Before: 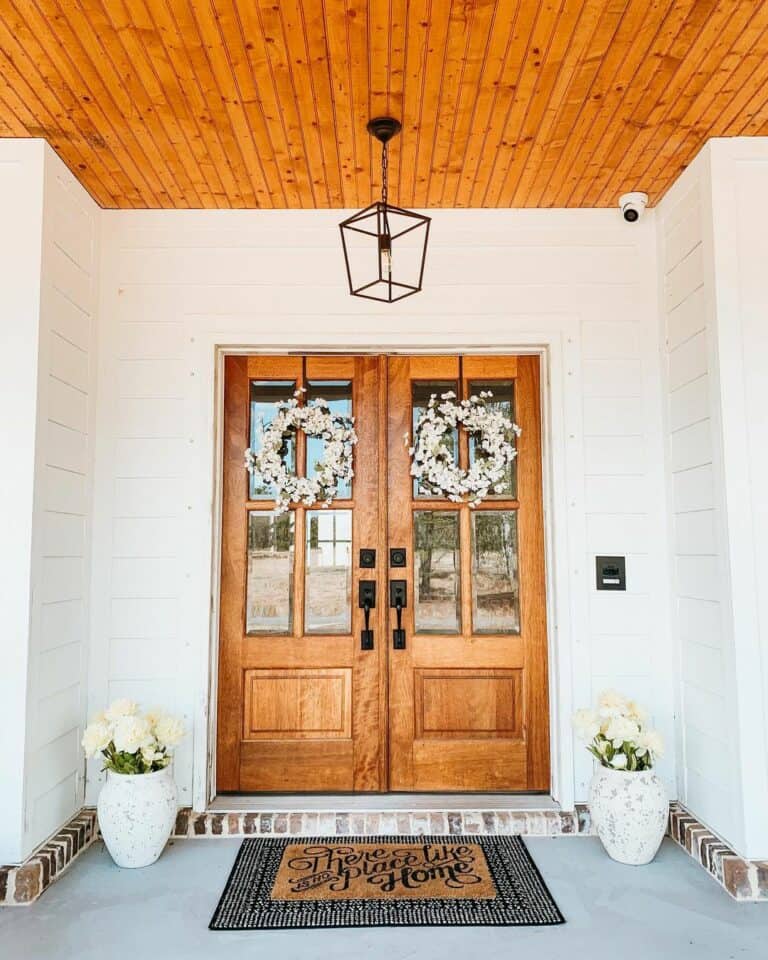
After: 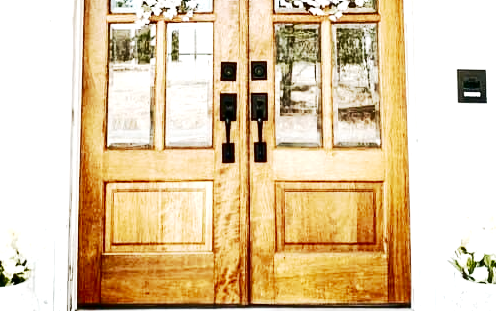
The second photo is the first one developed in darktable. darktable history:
tone equalizer: -8 EV -0.728 EV, -7 EV -0.707 EV, -6 EV -0.622 EV, -5 EV -0.402 EV, -3 EV 0.383 EV, -2 EV 0.6 EV, -1 EV 0.682 EV, +0 EV 0.75 EV, edges refinement/feathering 500, mask exposure compensation -1.57 EV, preserve details no
contrast brightness saturation: brightness -0.509
exposure: black level correction 0, exposure 0.688 EV, compensate highlight preservation false
velvia: strength 9.43%
crop: left 18.14%, top 50.742%, right 17.197%, bottom 16.835%
base curve: curves: ch0 [(0, 0) (0.088, 0.125) (0.176, 0.251) (0.354, 0.501) (0.613, 0.749) (1, 0.877)], preserve colors none
